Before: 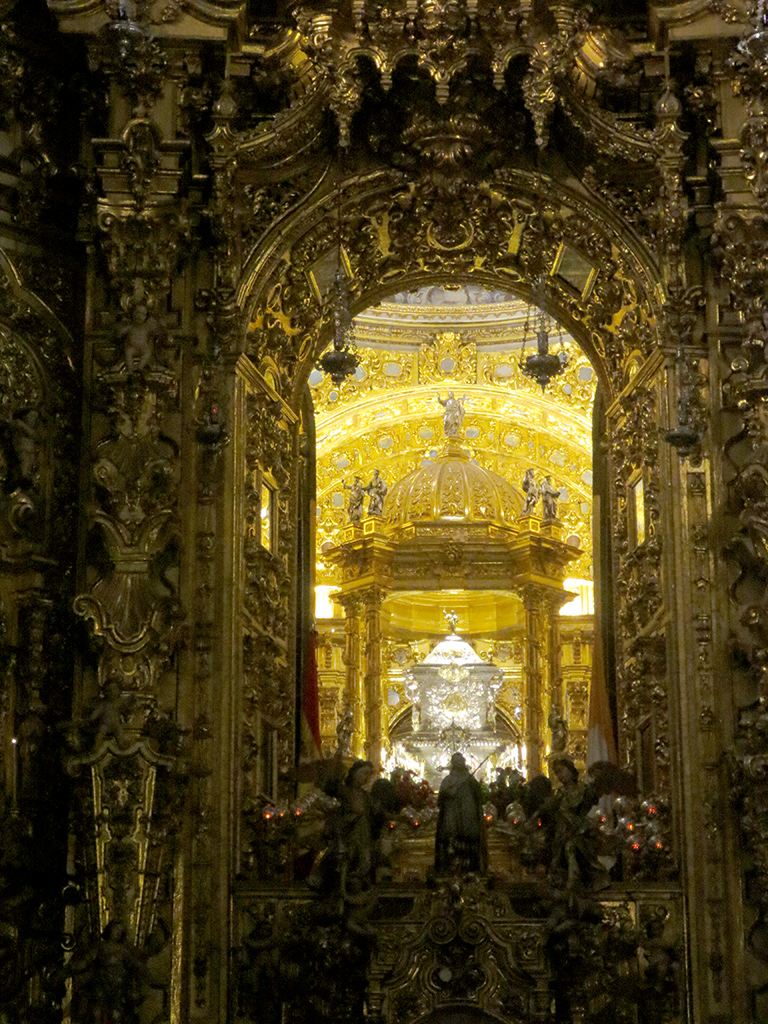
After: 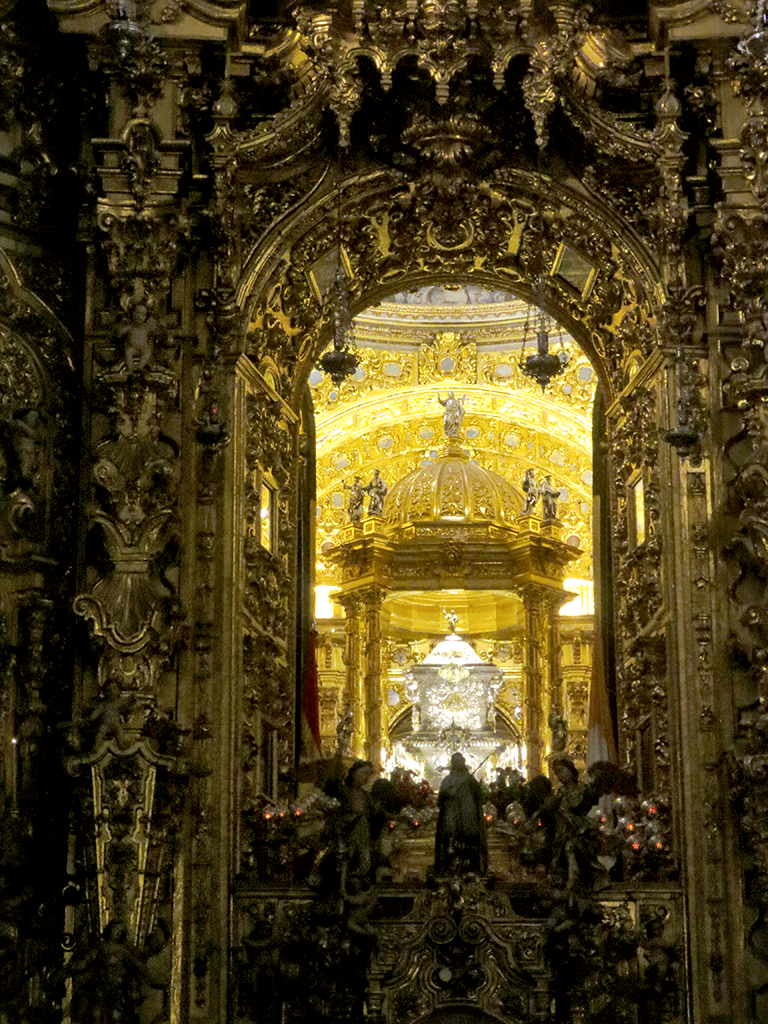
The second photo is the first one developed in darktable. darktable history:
local contrast: mode bilateral grid, contrast 25, coarseness 59, detail 152%, midtone range 0.2
